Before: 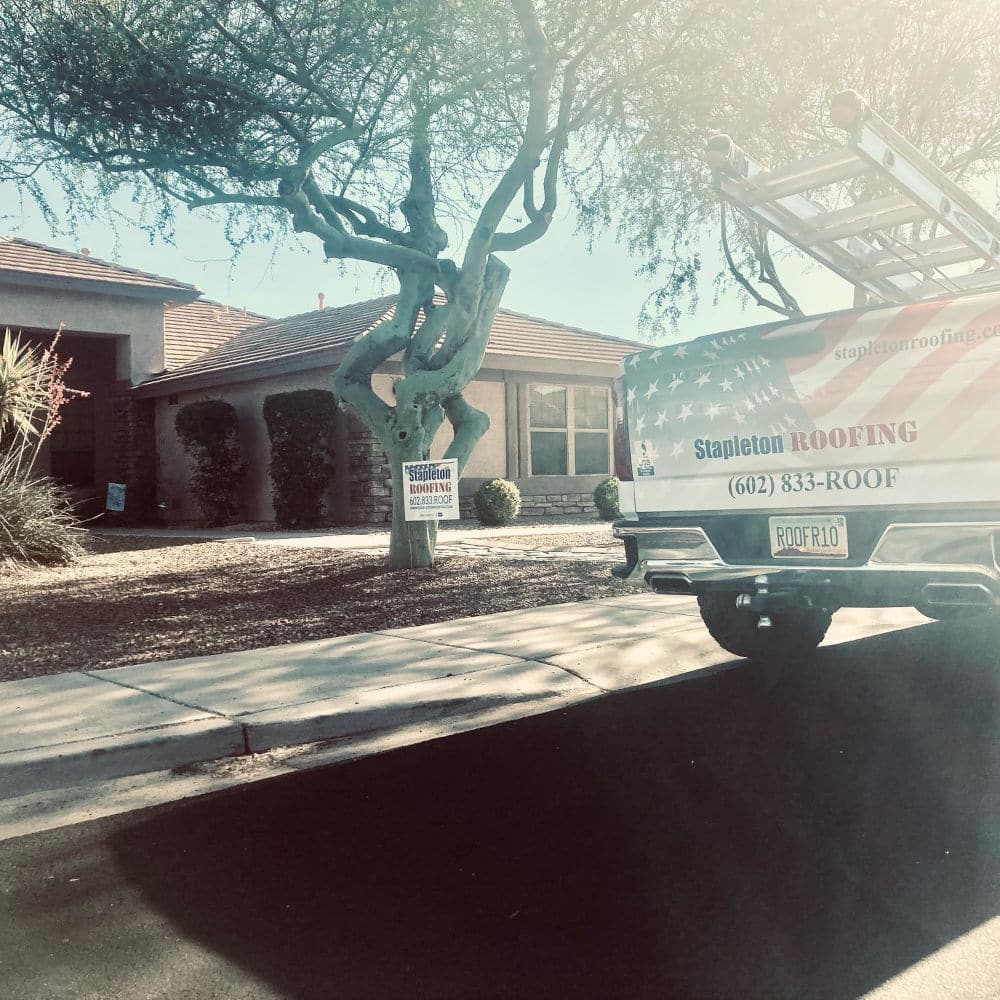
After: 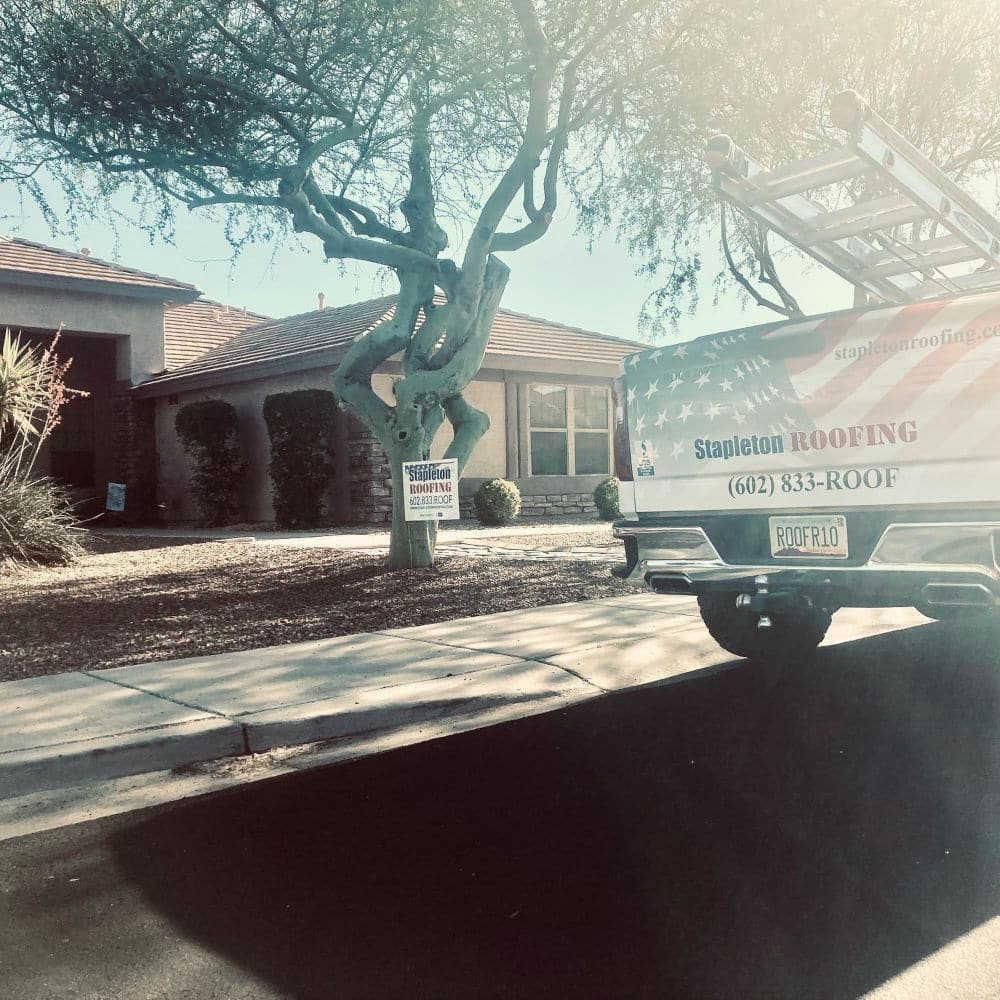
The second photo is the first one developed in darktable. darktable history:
tone curve: curves: ch0 [(0, 0) (0.253, 0.237) (1, 1)]; ch1 [(0, 0) (0.411, 0.385) (0.502, 0.506) (0.557, 0.565) (0.66, 0.683) (1, 1)]; ch2 [(0, 0) (0.394, 0.413) (0.5, 0.5) (1, 1)], color space Lab, linked channels, preserve colors none
